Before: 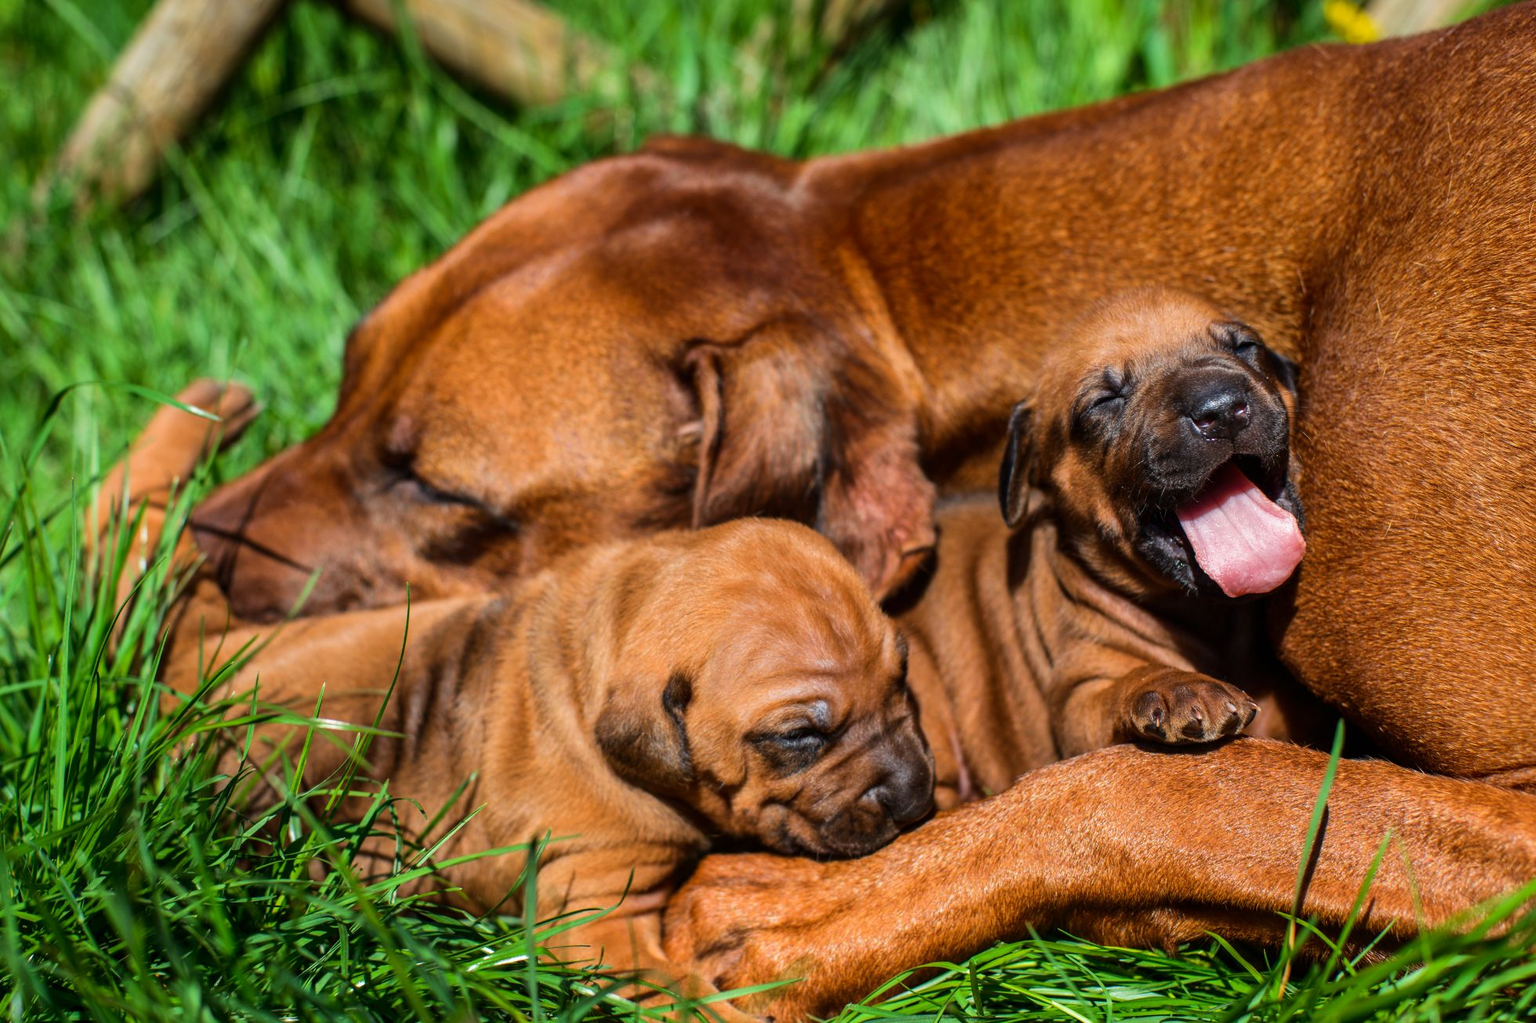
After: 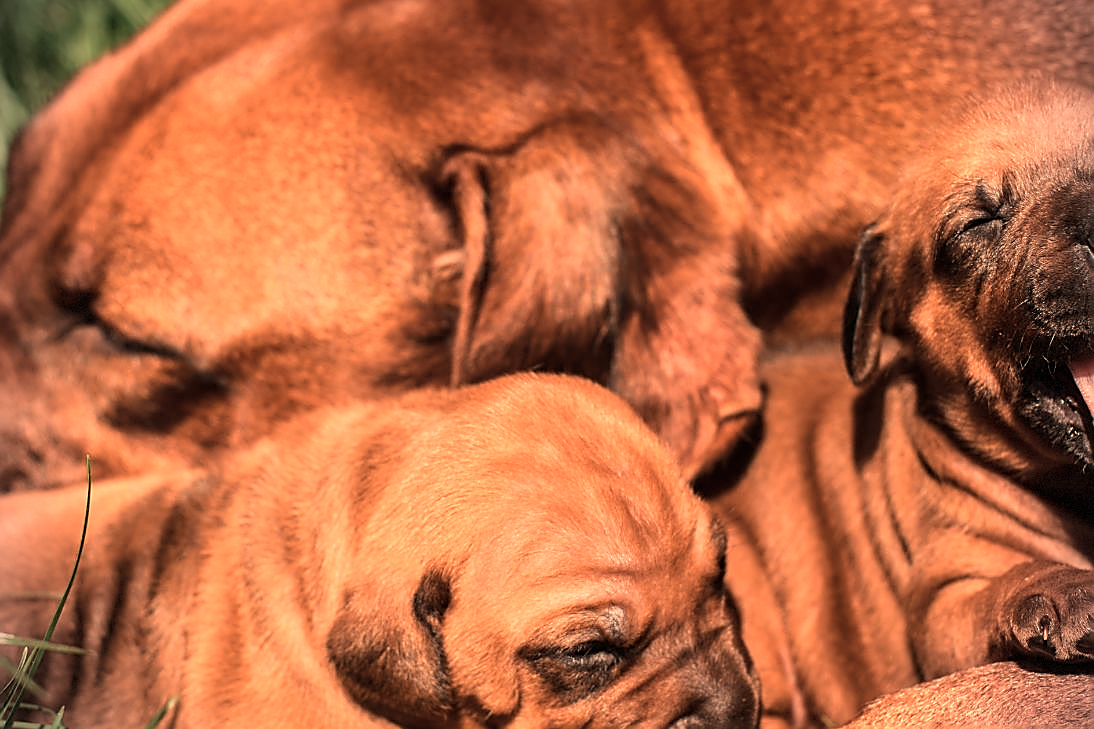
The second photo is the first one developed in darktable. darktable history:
color correction: highlights a* 5.59, highlights b* 5.24, saturation 0.68
white balance: red 1.467, blue 0.684
crop and rotate: left 22.13%, top 22.054%, right 22.026%, bottom 22.102%
vignetting: dithering 8-bit output, unbound false
sharpen: radius 1.4, amount 1.25, threshold 0.7
